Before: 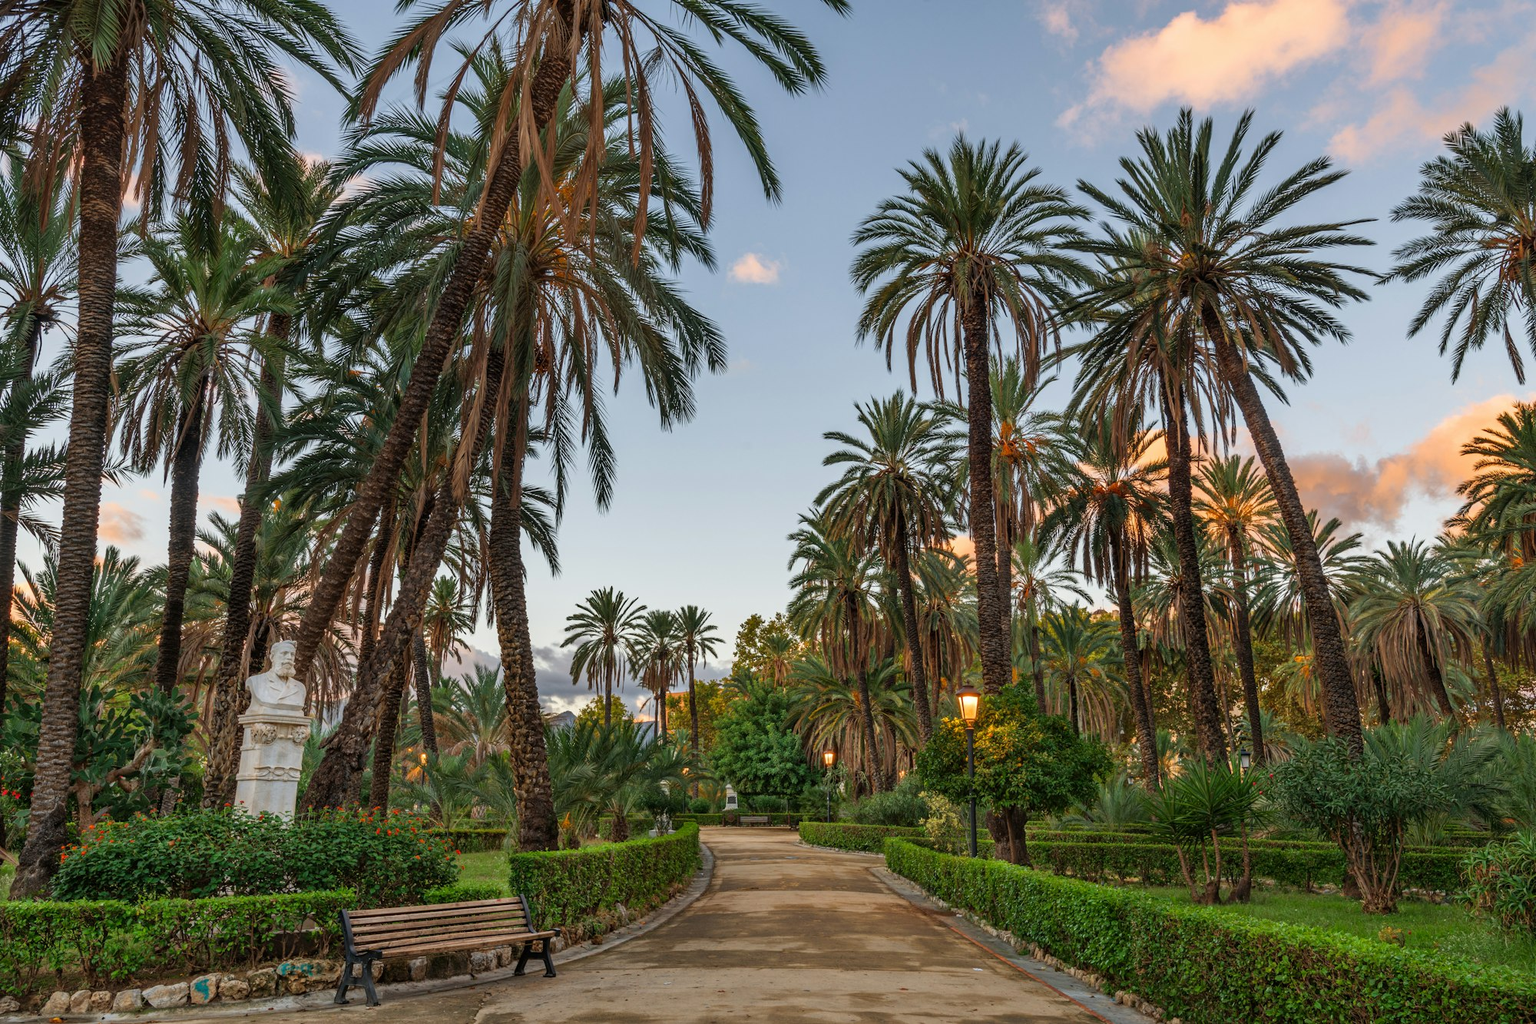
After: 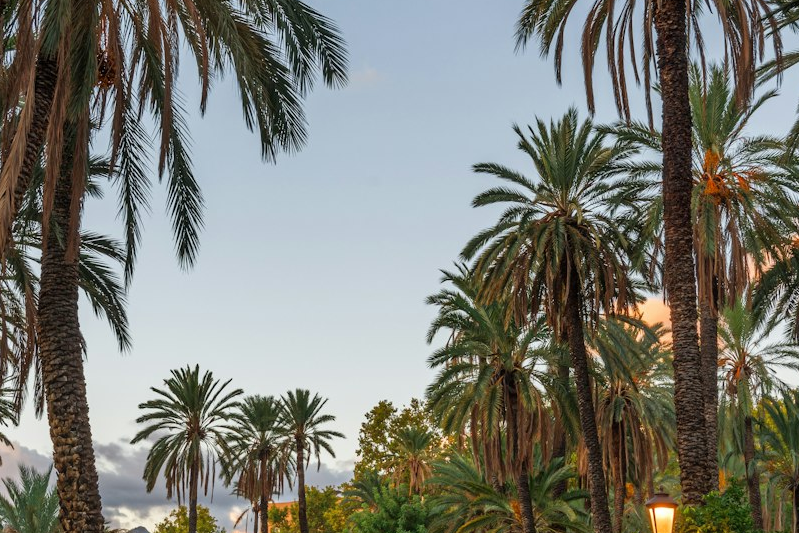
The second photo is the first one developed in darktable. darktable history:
crop: left 30%, top 30%, right 30%, bottom 30%
bloom: size 15%, threshold 97%, strength 7%
